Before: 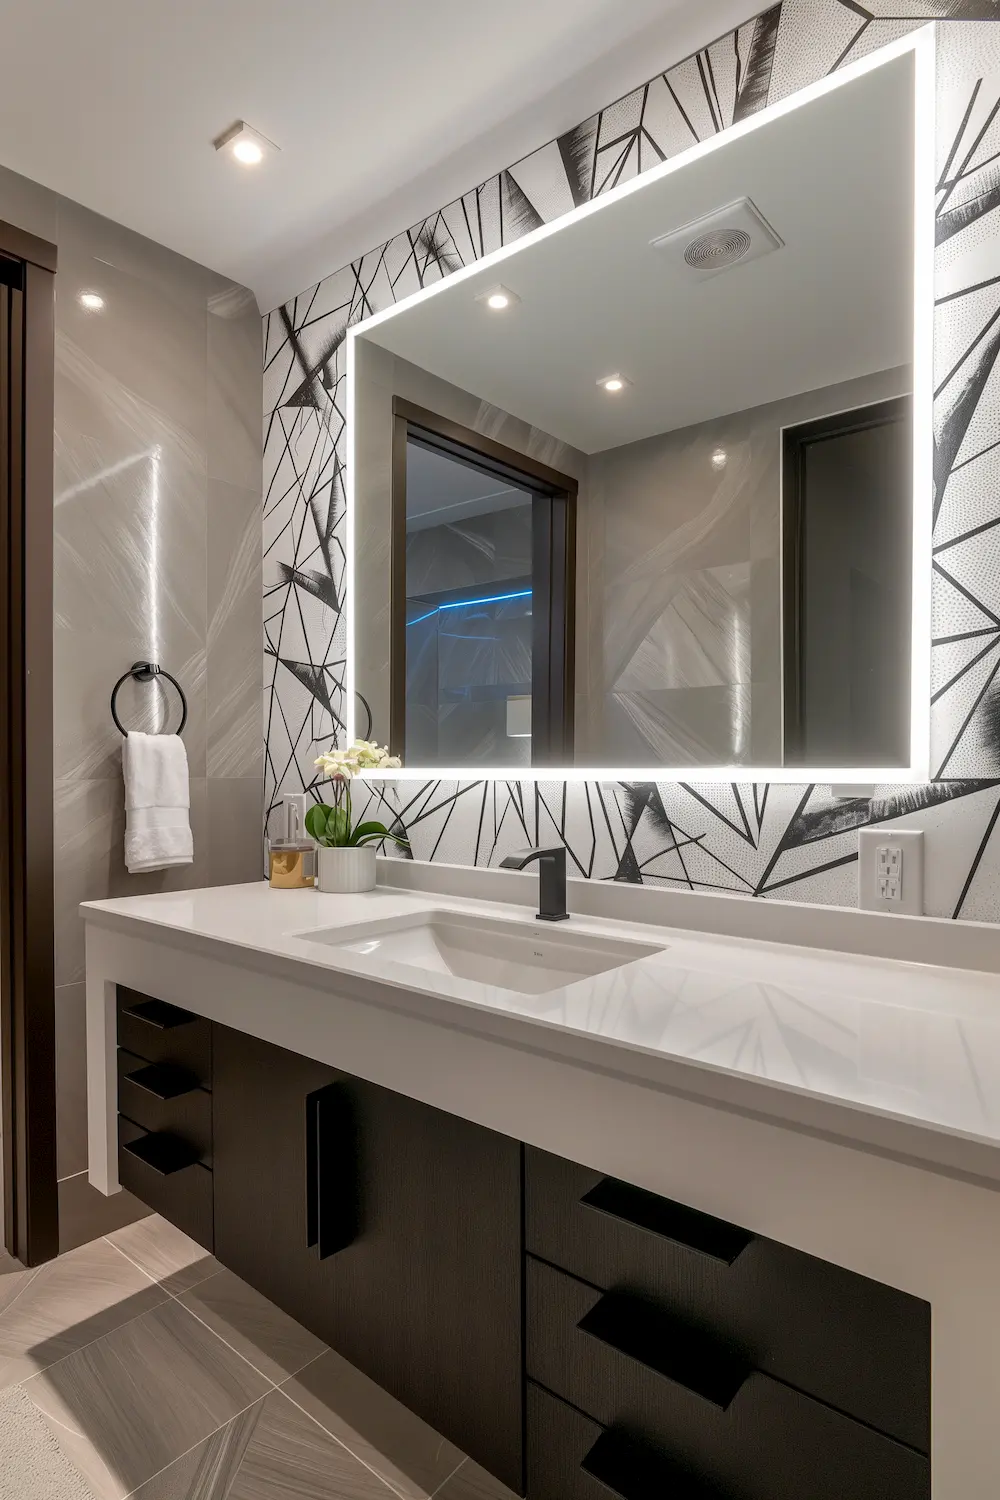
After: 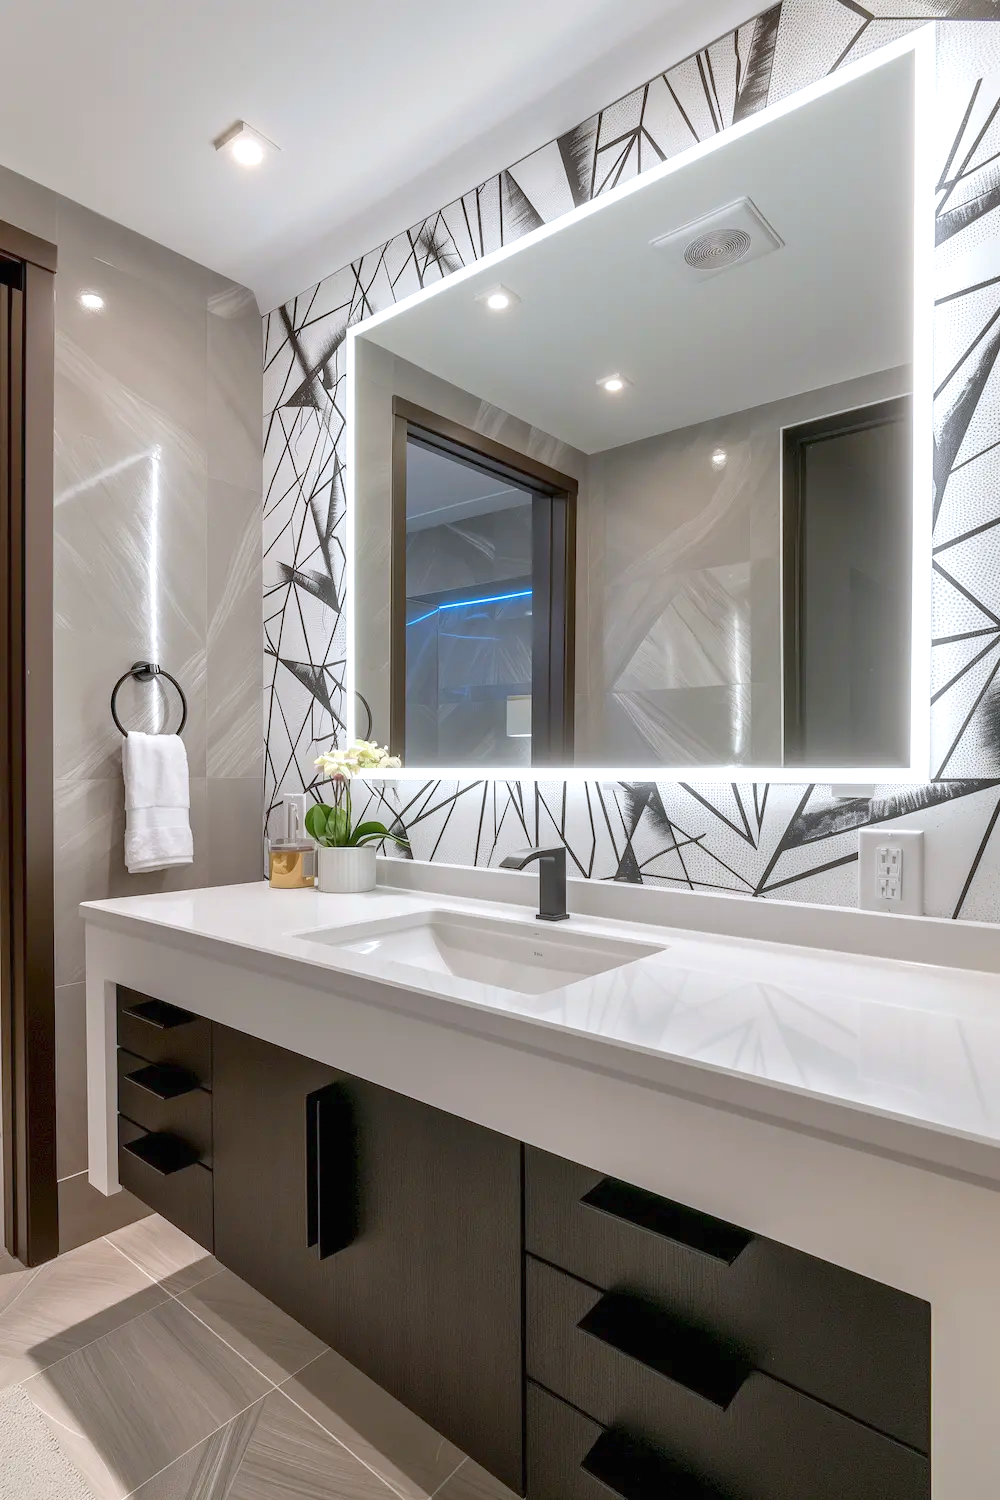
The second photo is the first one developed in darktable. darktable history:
white balance: red 0.967, blue 1.049
exposure: black level correction 0, exposure 0.7 EV, compensate exposure bias true, compensate highlight preservation false
color balance rgb: perceptual saturation grading › global saturation -0.31%, global vibrance -8%, contrast -13%, saturation formula JzAzBz (2021)
